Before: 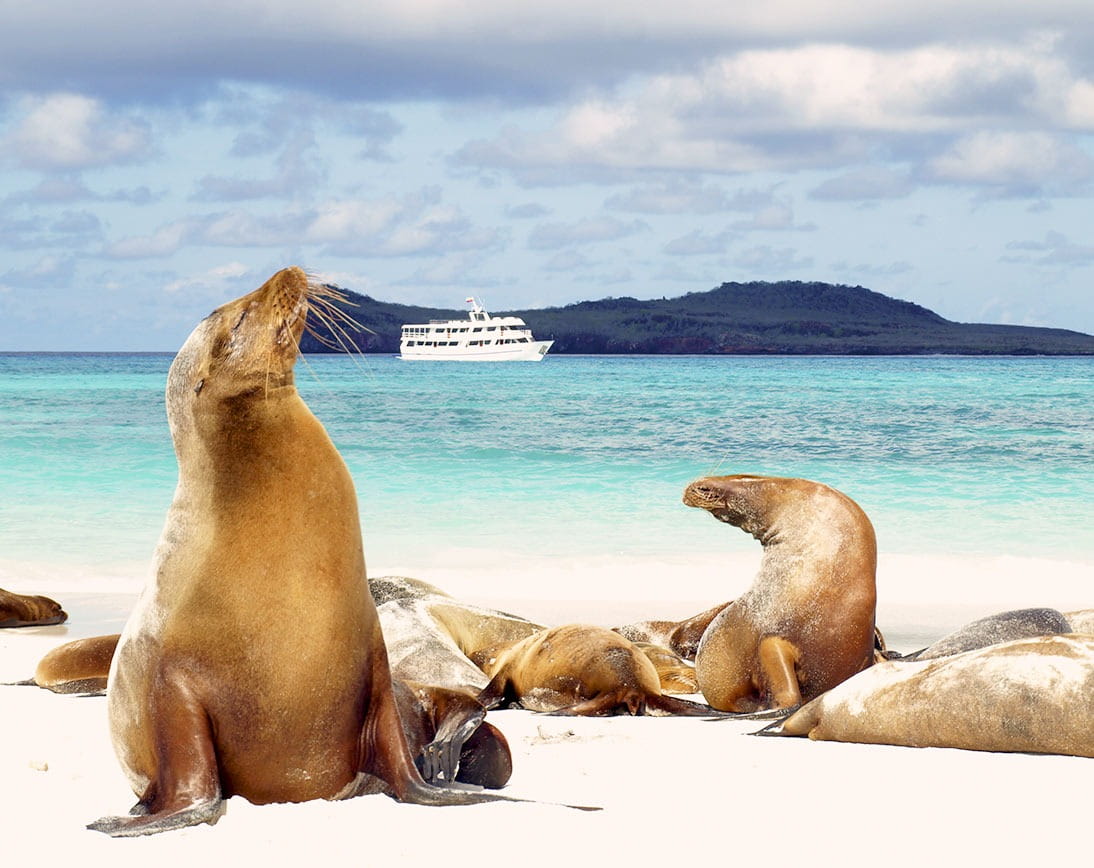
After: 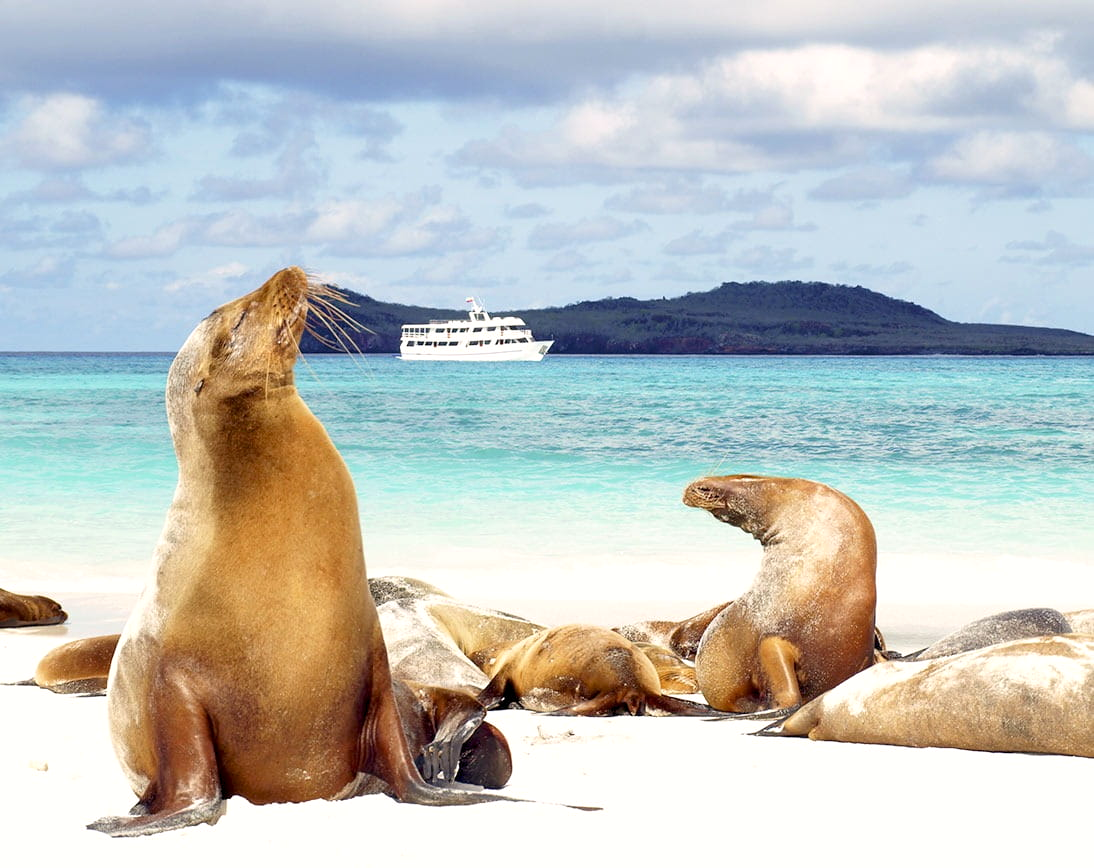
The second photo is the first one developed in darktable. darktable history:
exposure: black level correction 0.001, exposure 0.145 EV, compensate highlight preservation false
